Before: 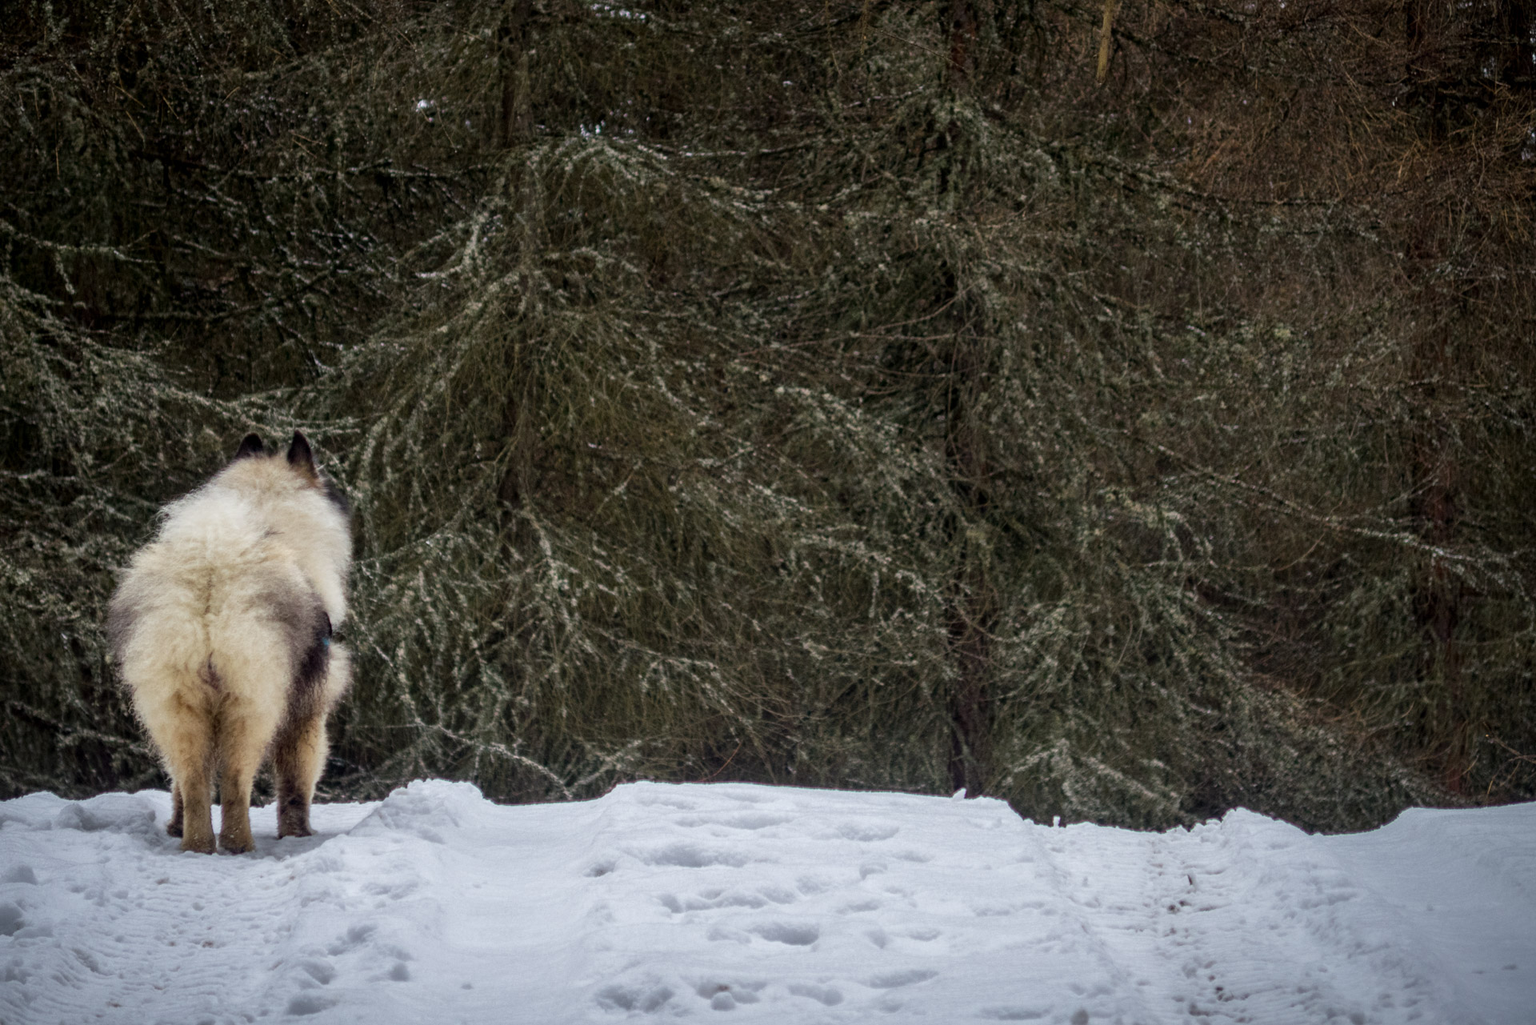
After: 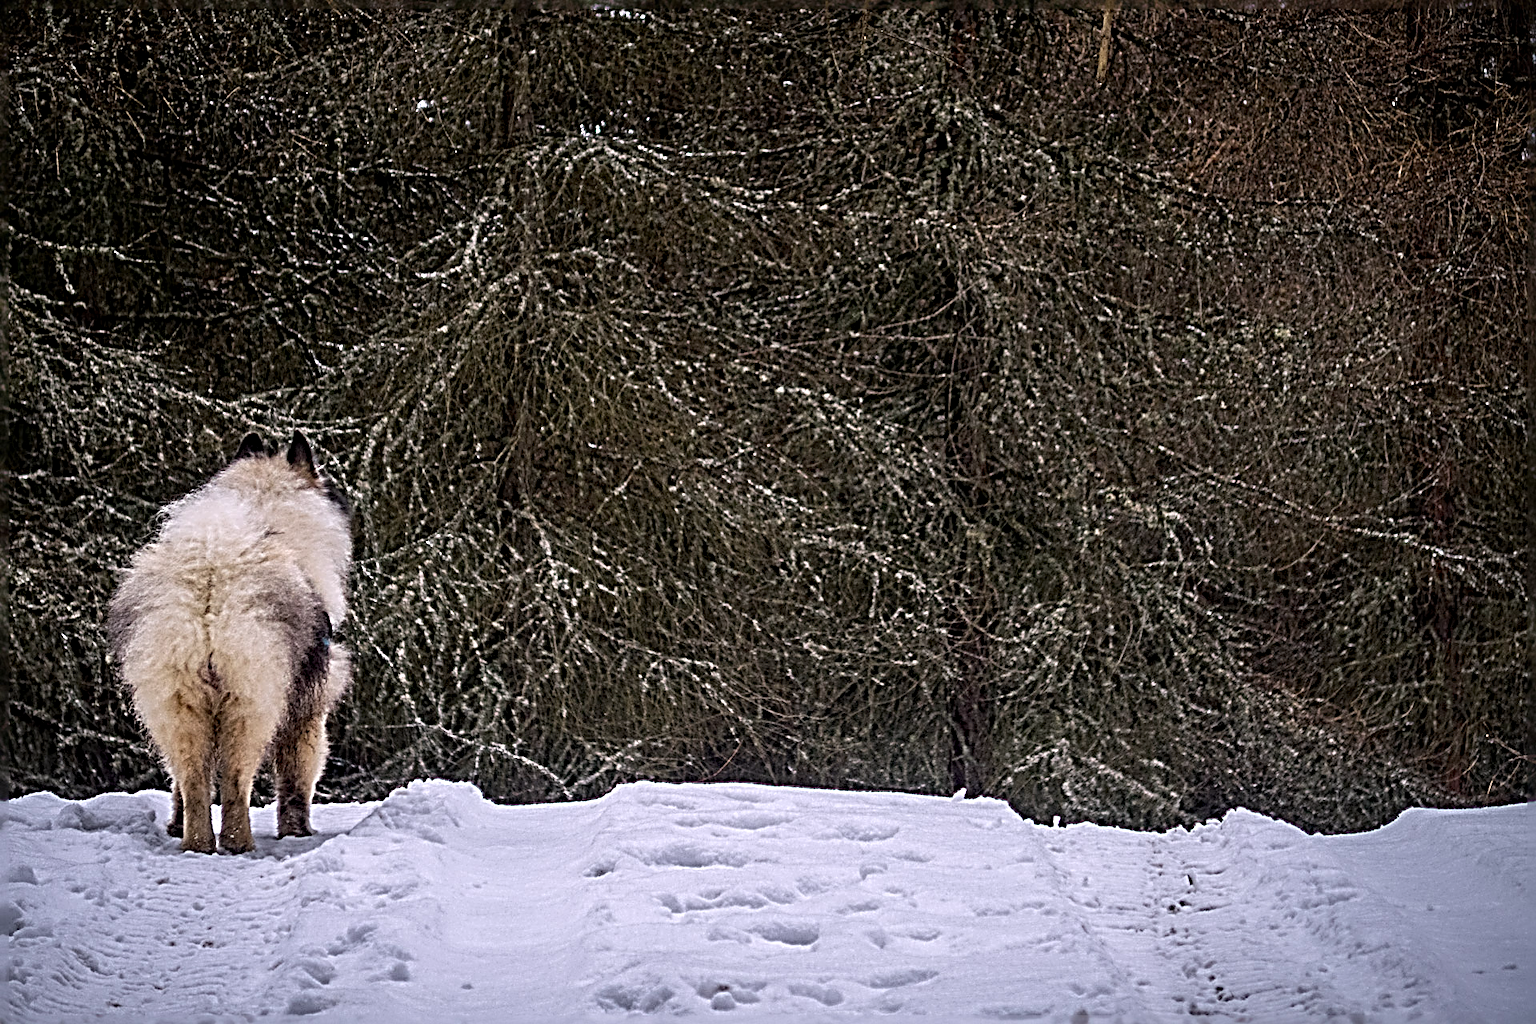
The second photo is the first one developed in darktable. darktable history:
white balance: red 1.05, blue 1.072
sharpen: radius 4.001, amount 2
